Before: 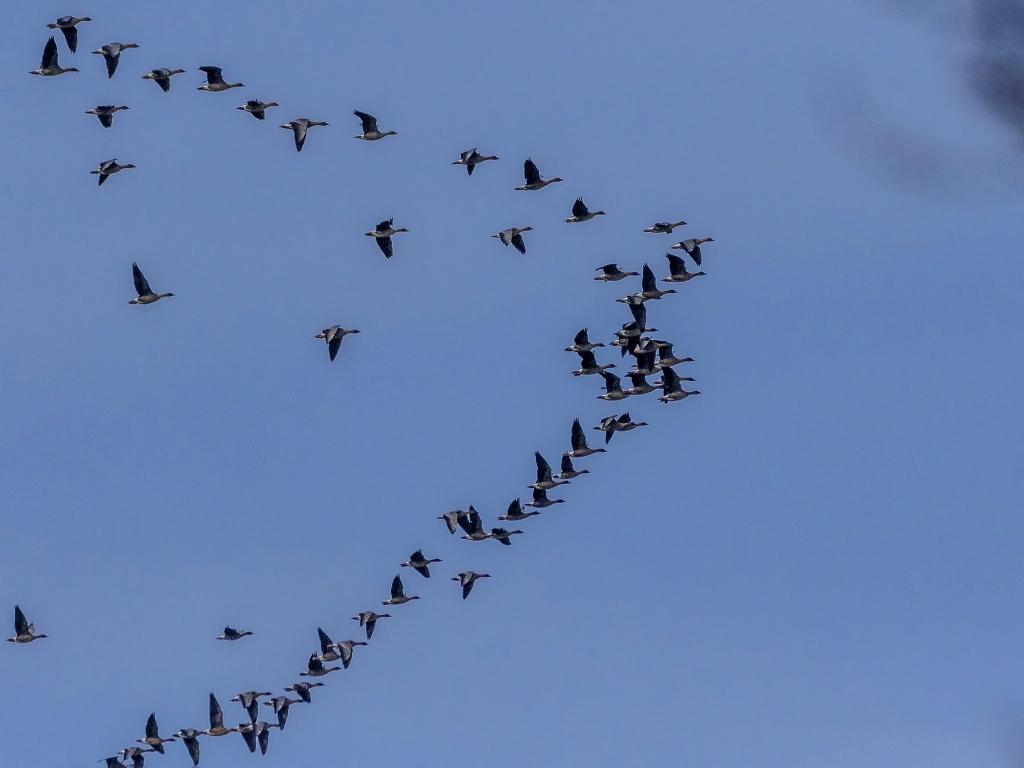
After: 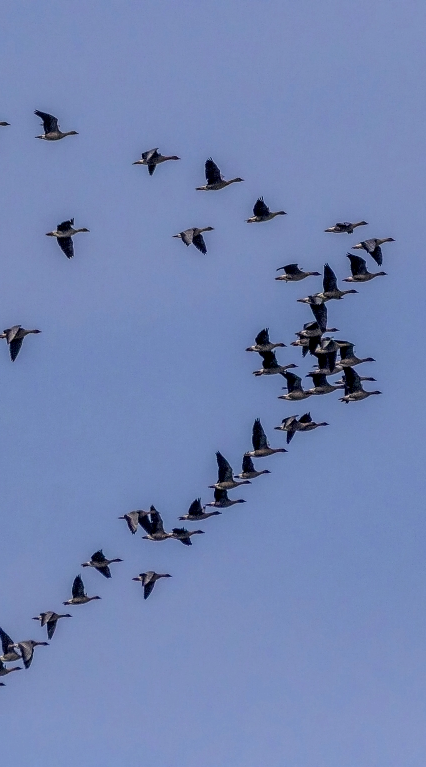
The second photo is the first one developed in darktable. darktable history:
crop: left 31.229%, right 27.105%
exposure: exposure 0.161 EV, compensate highlight preservation false
color correction: highlights a* 3.84, highlights b* 5.07
local contrast: on, module defaults
